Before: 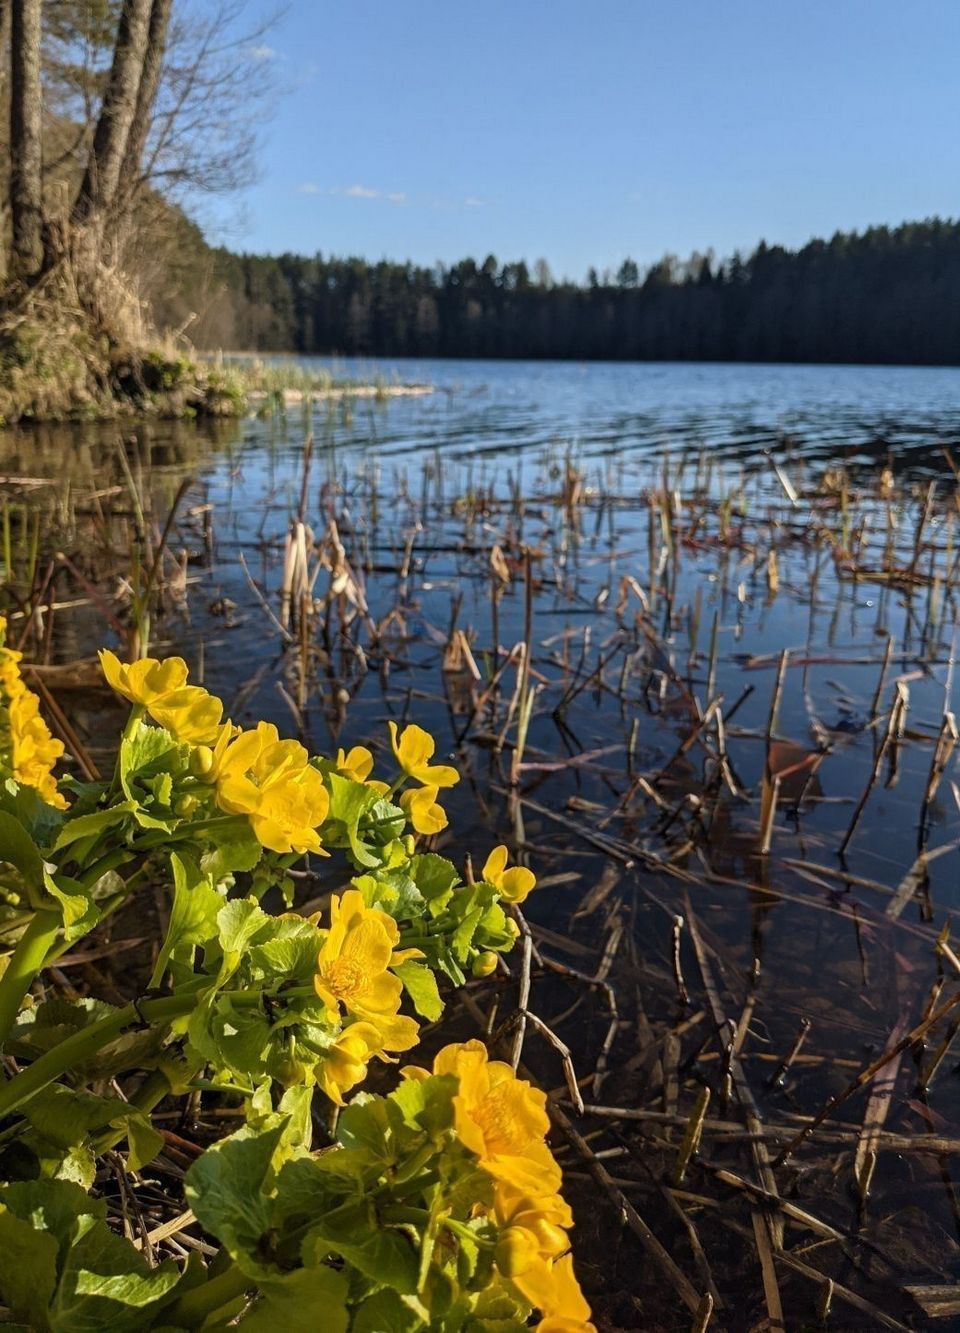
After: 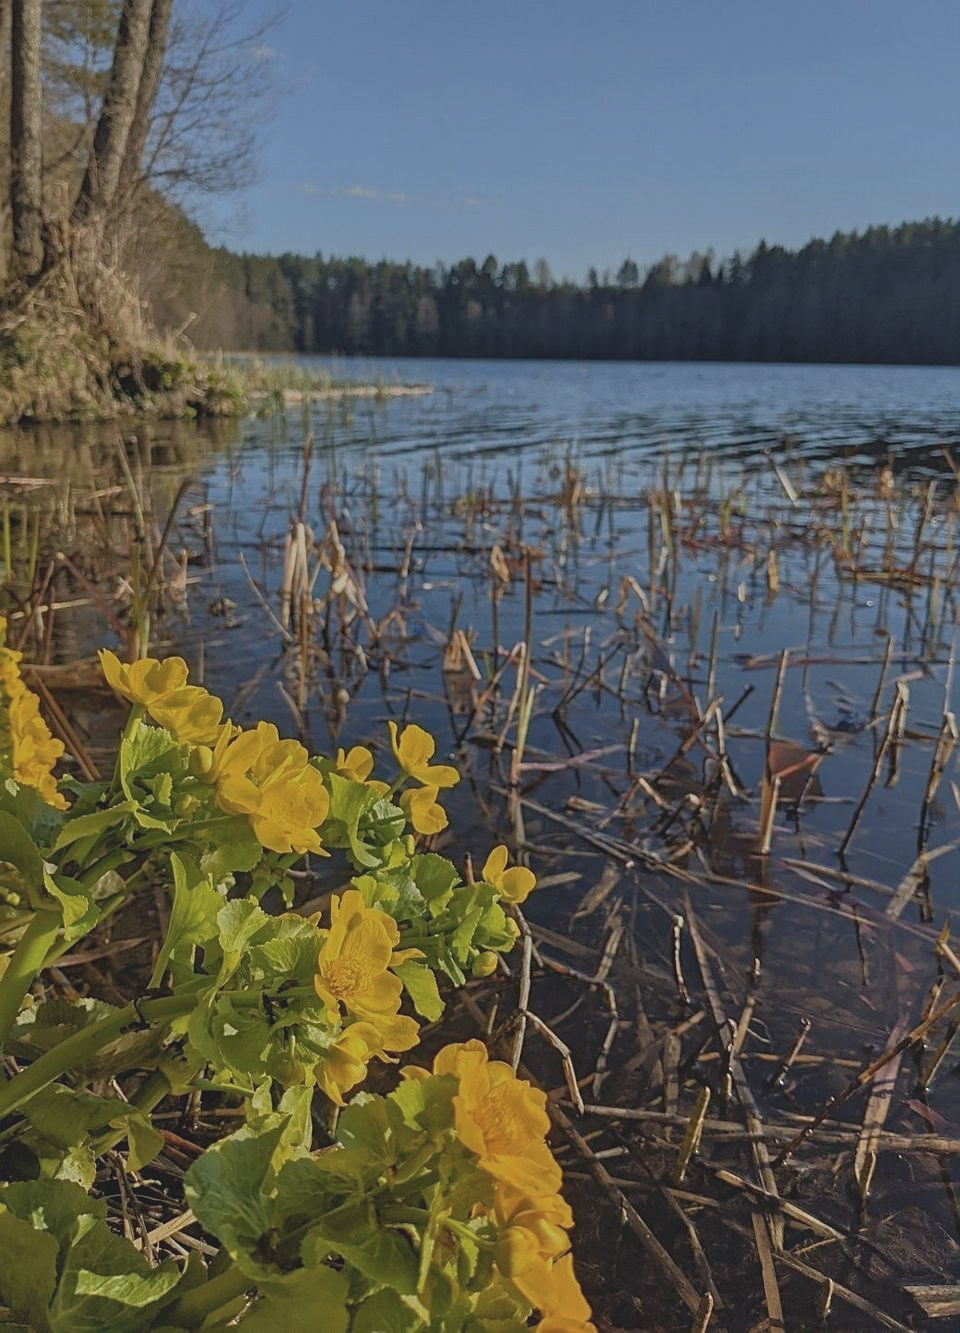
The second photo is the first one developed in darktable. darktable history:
sharpen: on, module defaults
tone equalizer: -8 EV -0.006 EV, -7 EV 0.012 EV, -6 EV -0.006 EV, -5 EV 0.004 EV, -4 EV -0.05 EV, -3 EV -0.229 EV, -2 EV -0.679 EV, -1 EV -0.982 EV, +0 EV -0.986 EV
shadows and highlights: shadows 36.63, highlights -27.5, soften with gaussian
contrast brightness saturation: contrast -0.156, brightness 0.048, saturation -0.119
